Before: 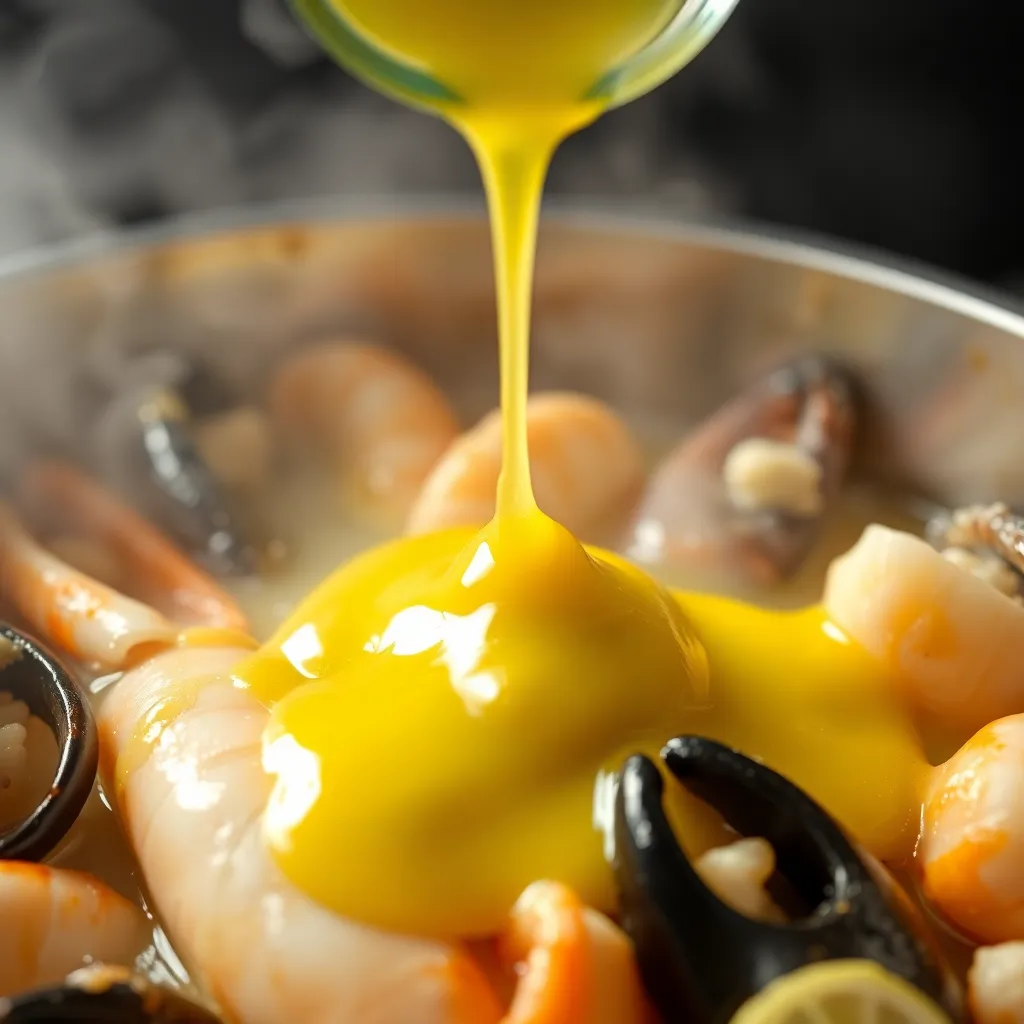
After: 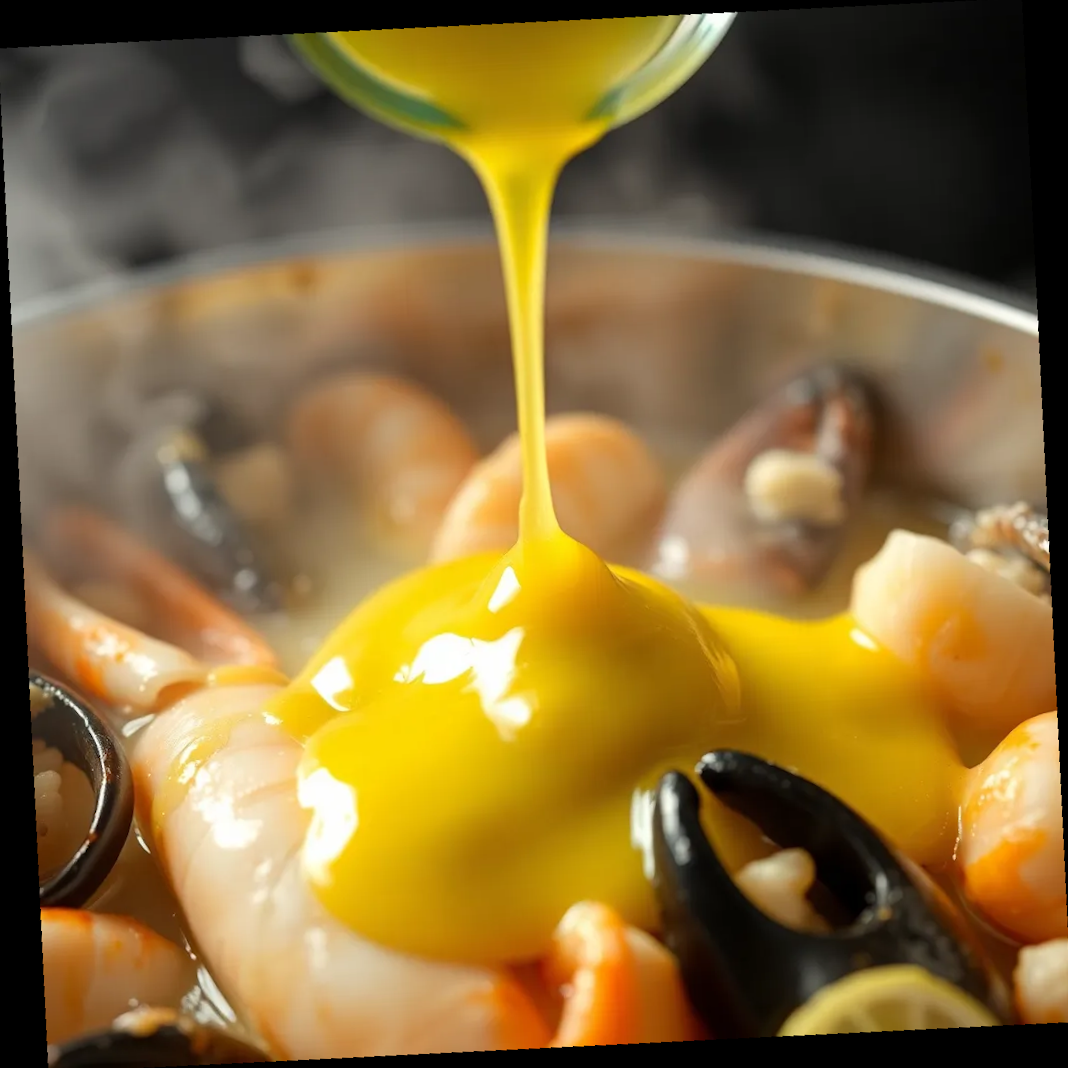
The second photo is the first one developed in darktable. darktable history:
rotate and perspective: rotation -5.2°, automatic cropping off
crop and rotate: angle -2.38°
